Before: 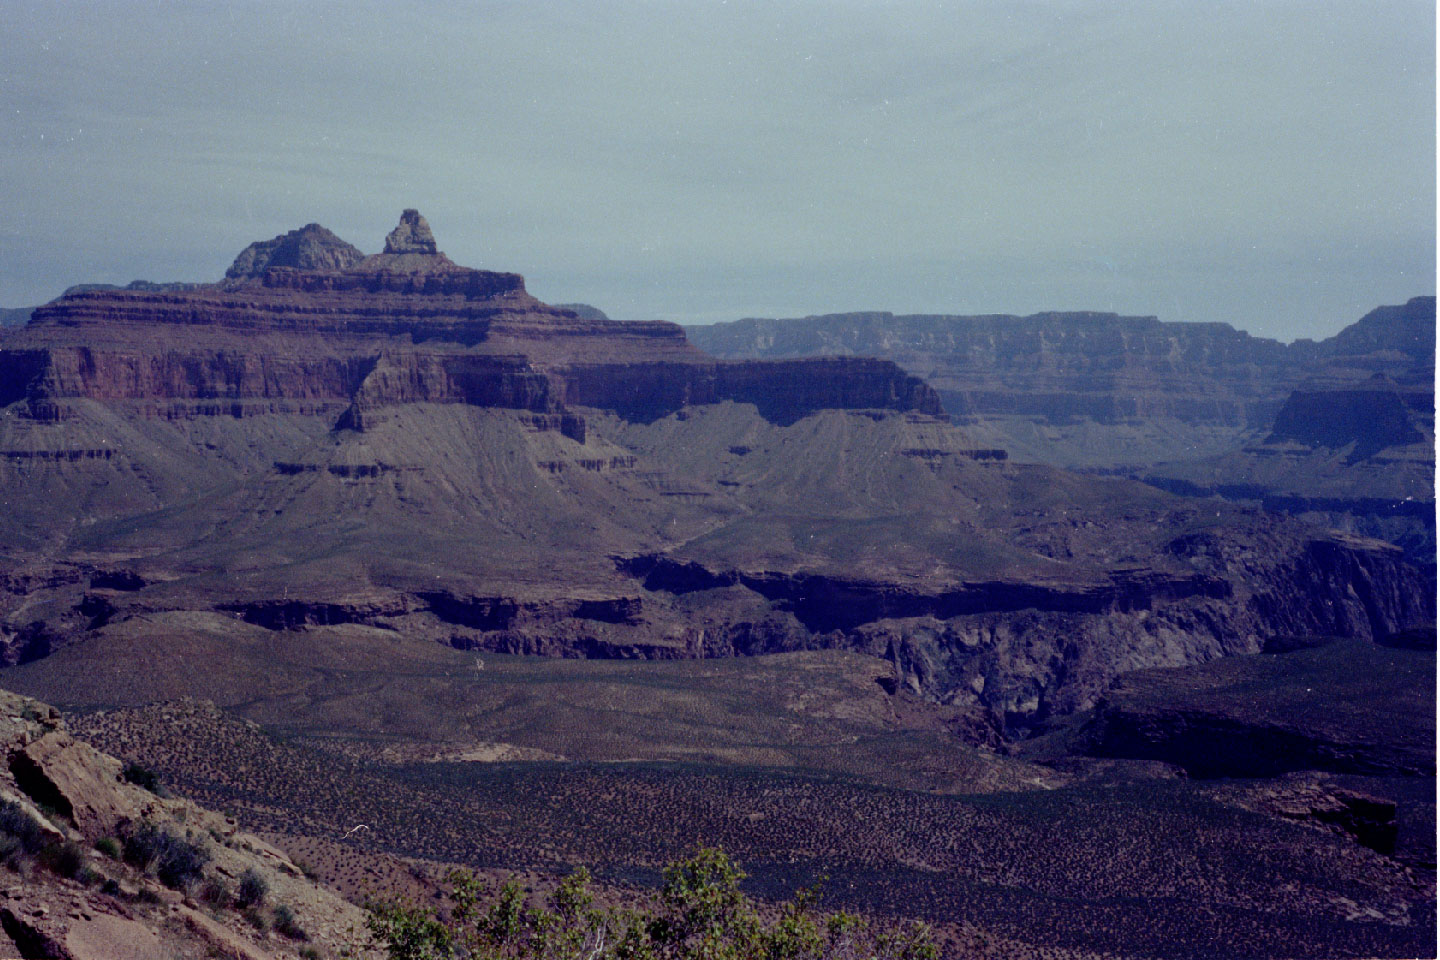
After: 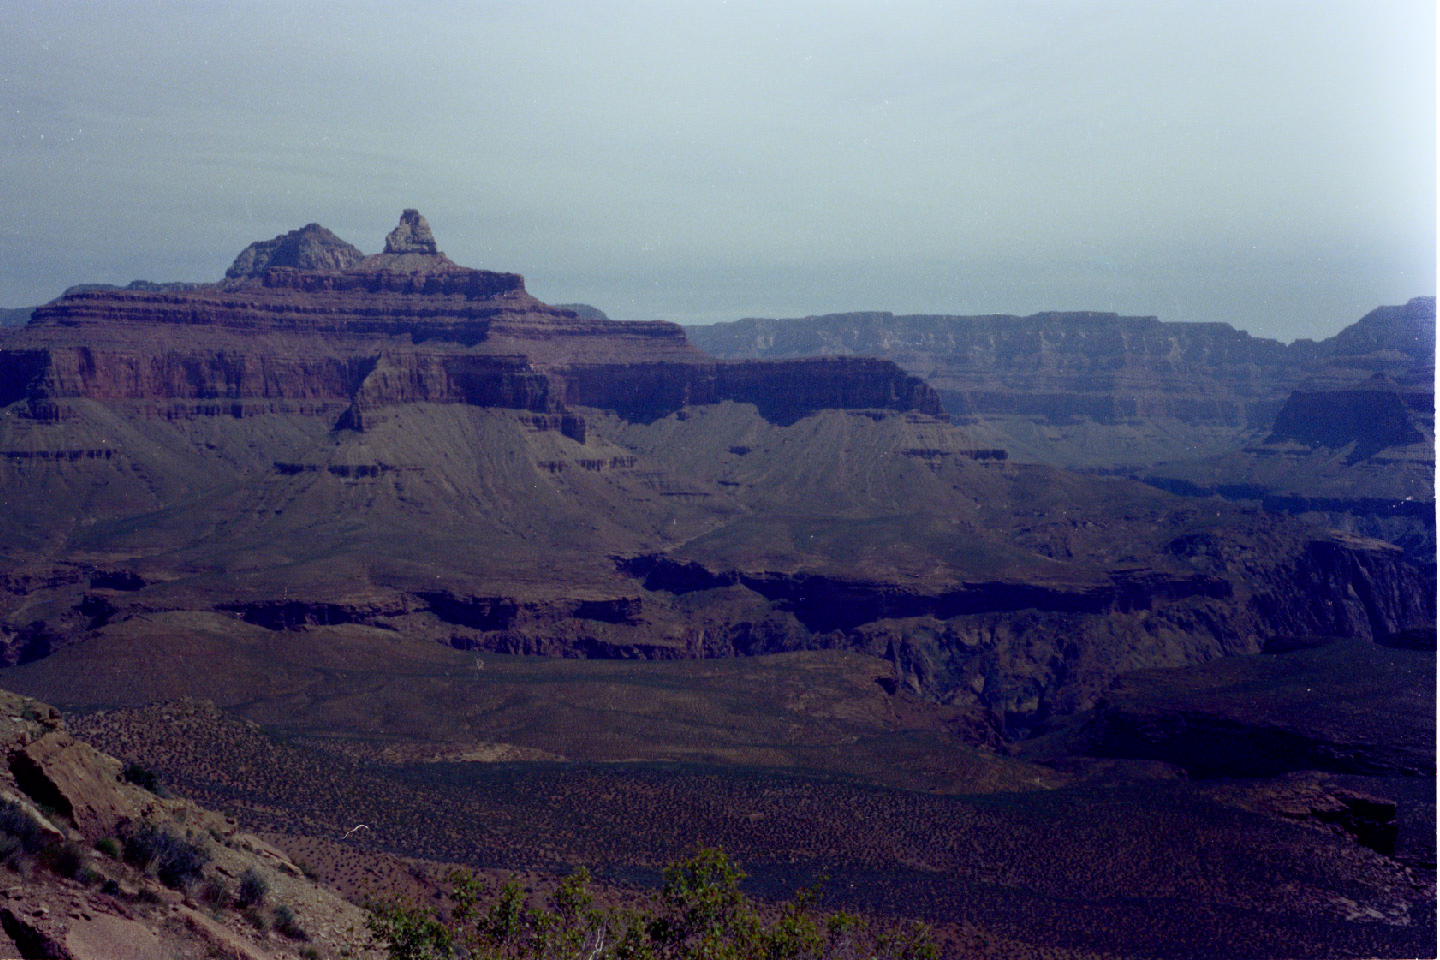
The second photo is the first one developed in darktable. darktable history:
shadows and highlights: shadows -54.08, highlights 85.83, soften with gaussian
